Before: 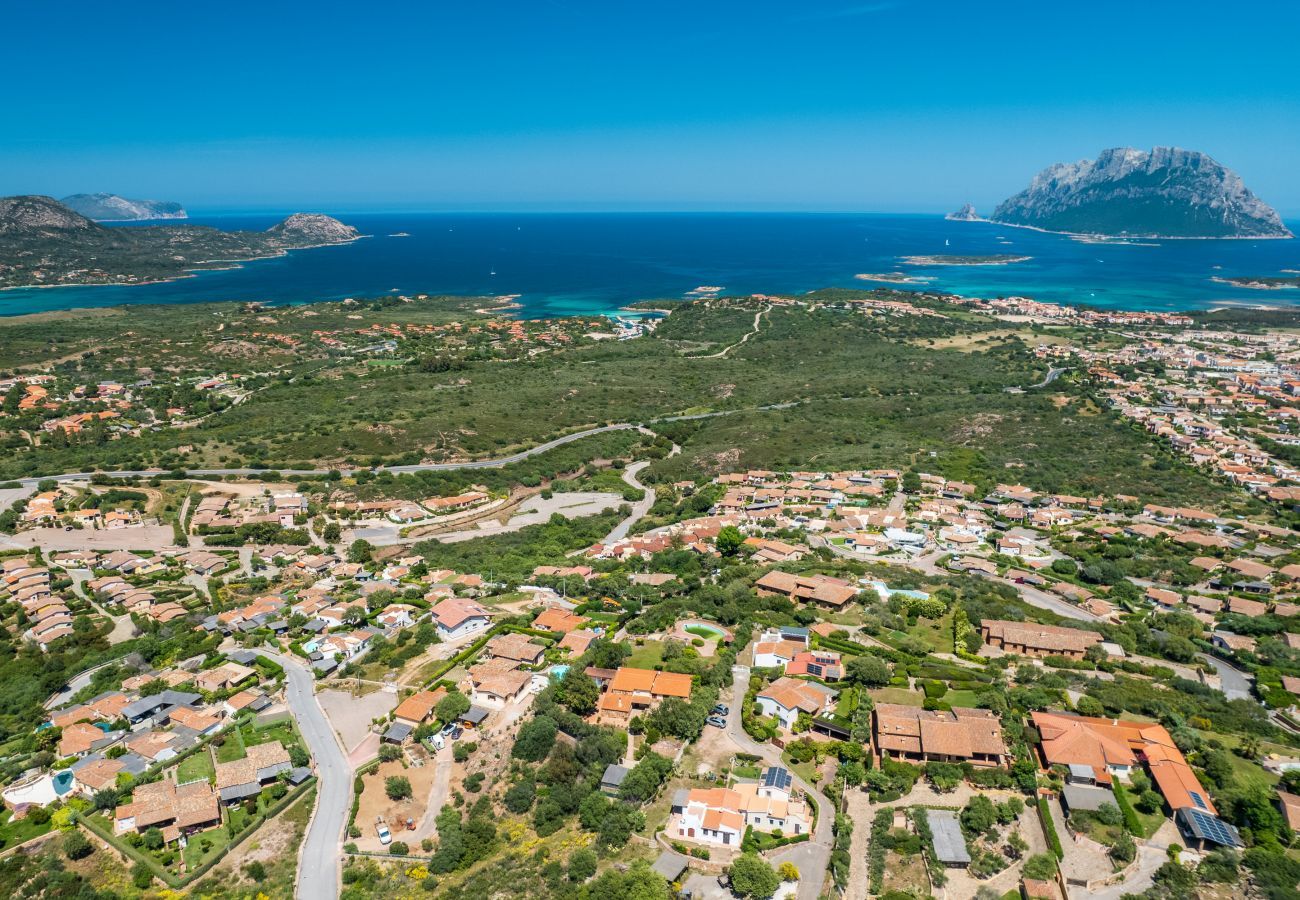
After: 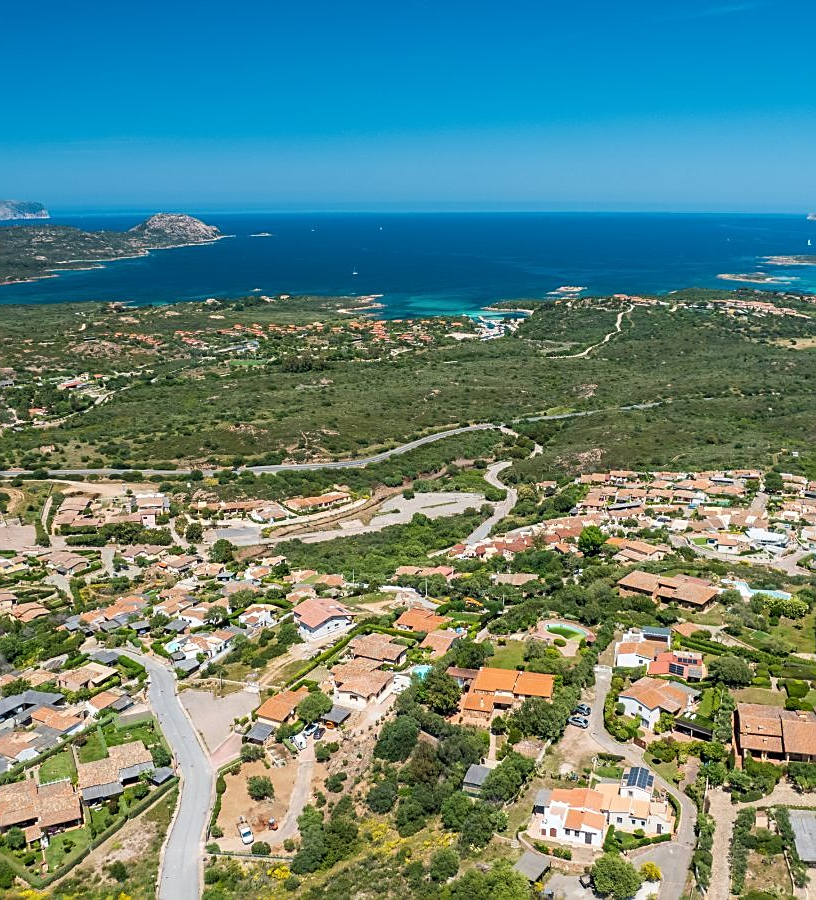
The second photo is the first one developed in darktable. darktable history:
crop: left 10.644%, right 26.528%
sharpen: on, module defaults
